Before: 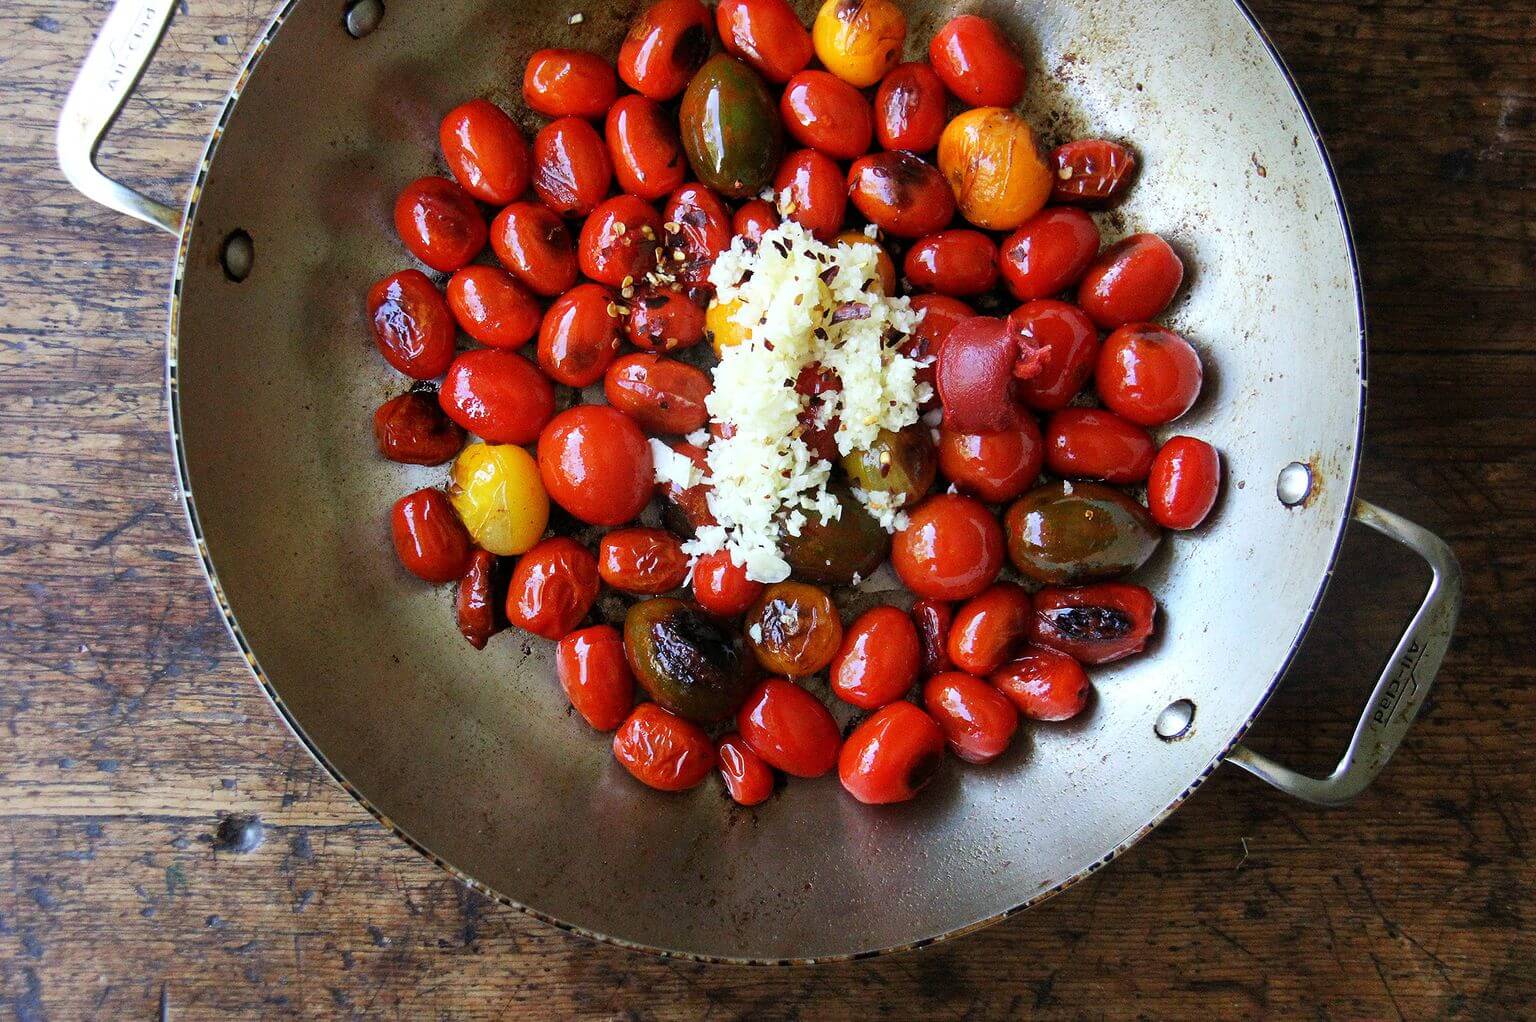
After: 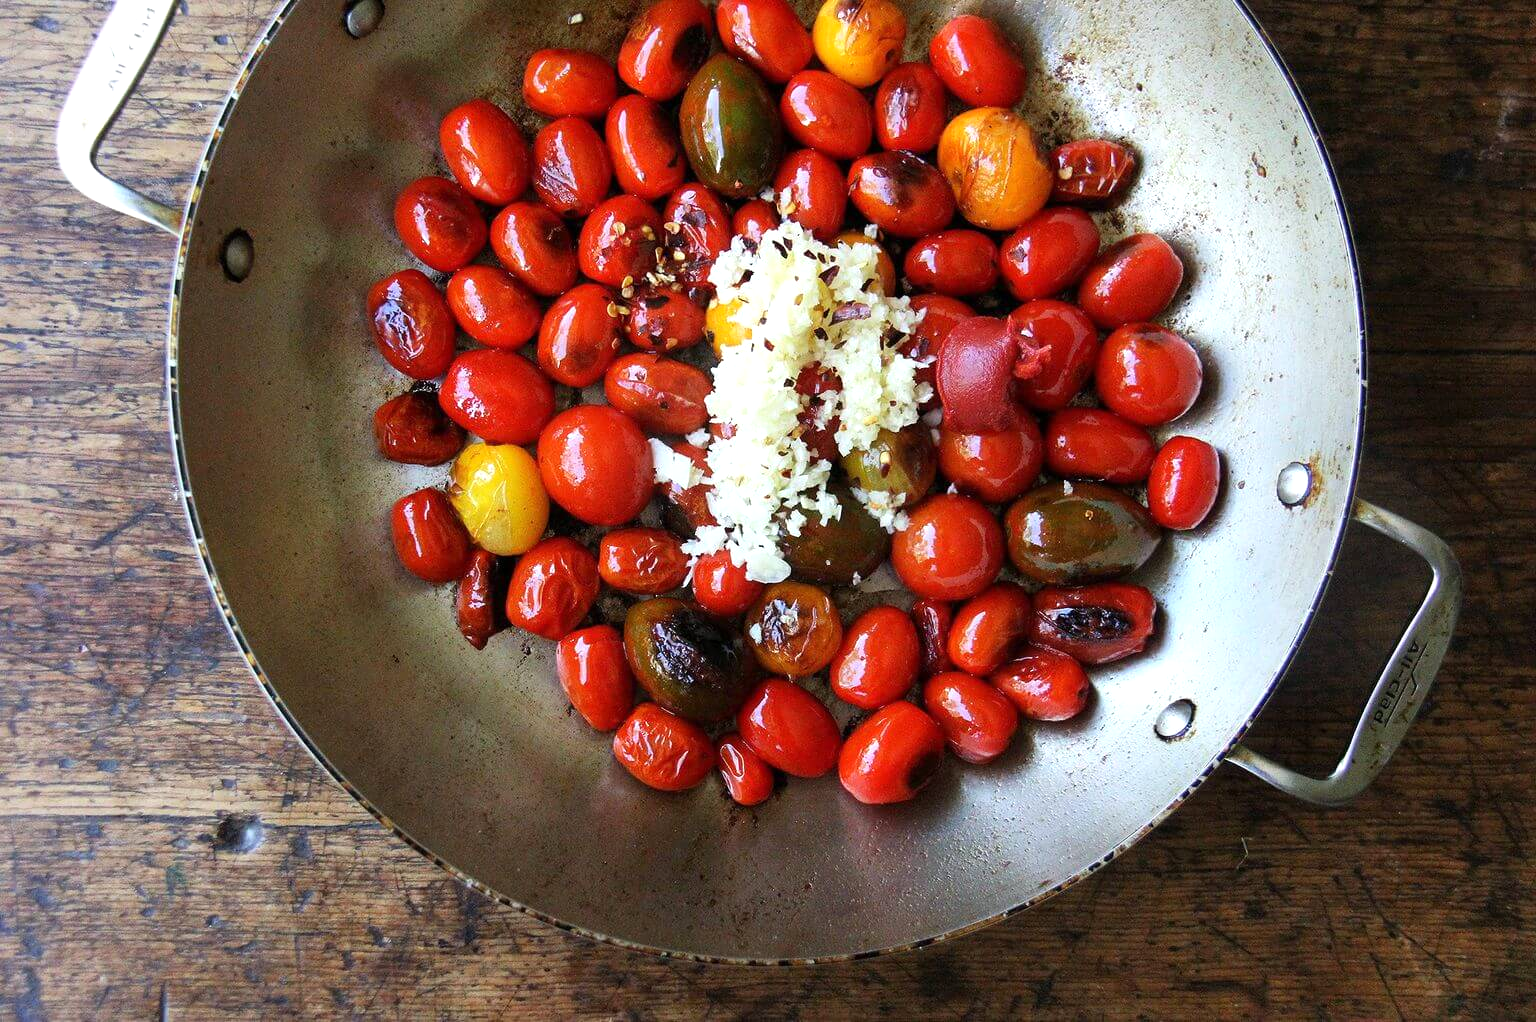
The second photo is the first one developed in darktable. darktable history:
exposure: exposure 0.212 EV, compensate exposure bias true, compensate highlight preservation false
